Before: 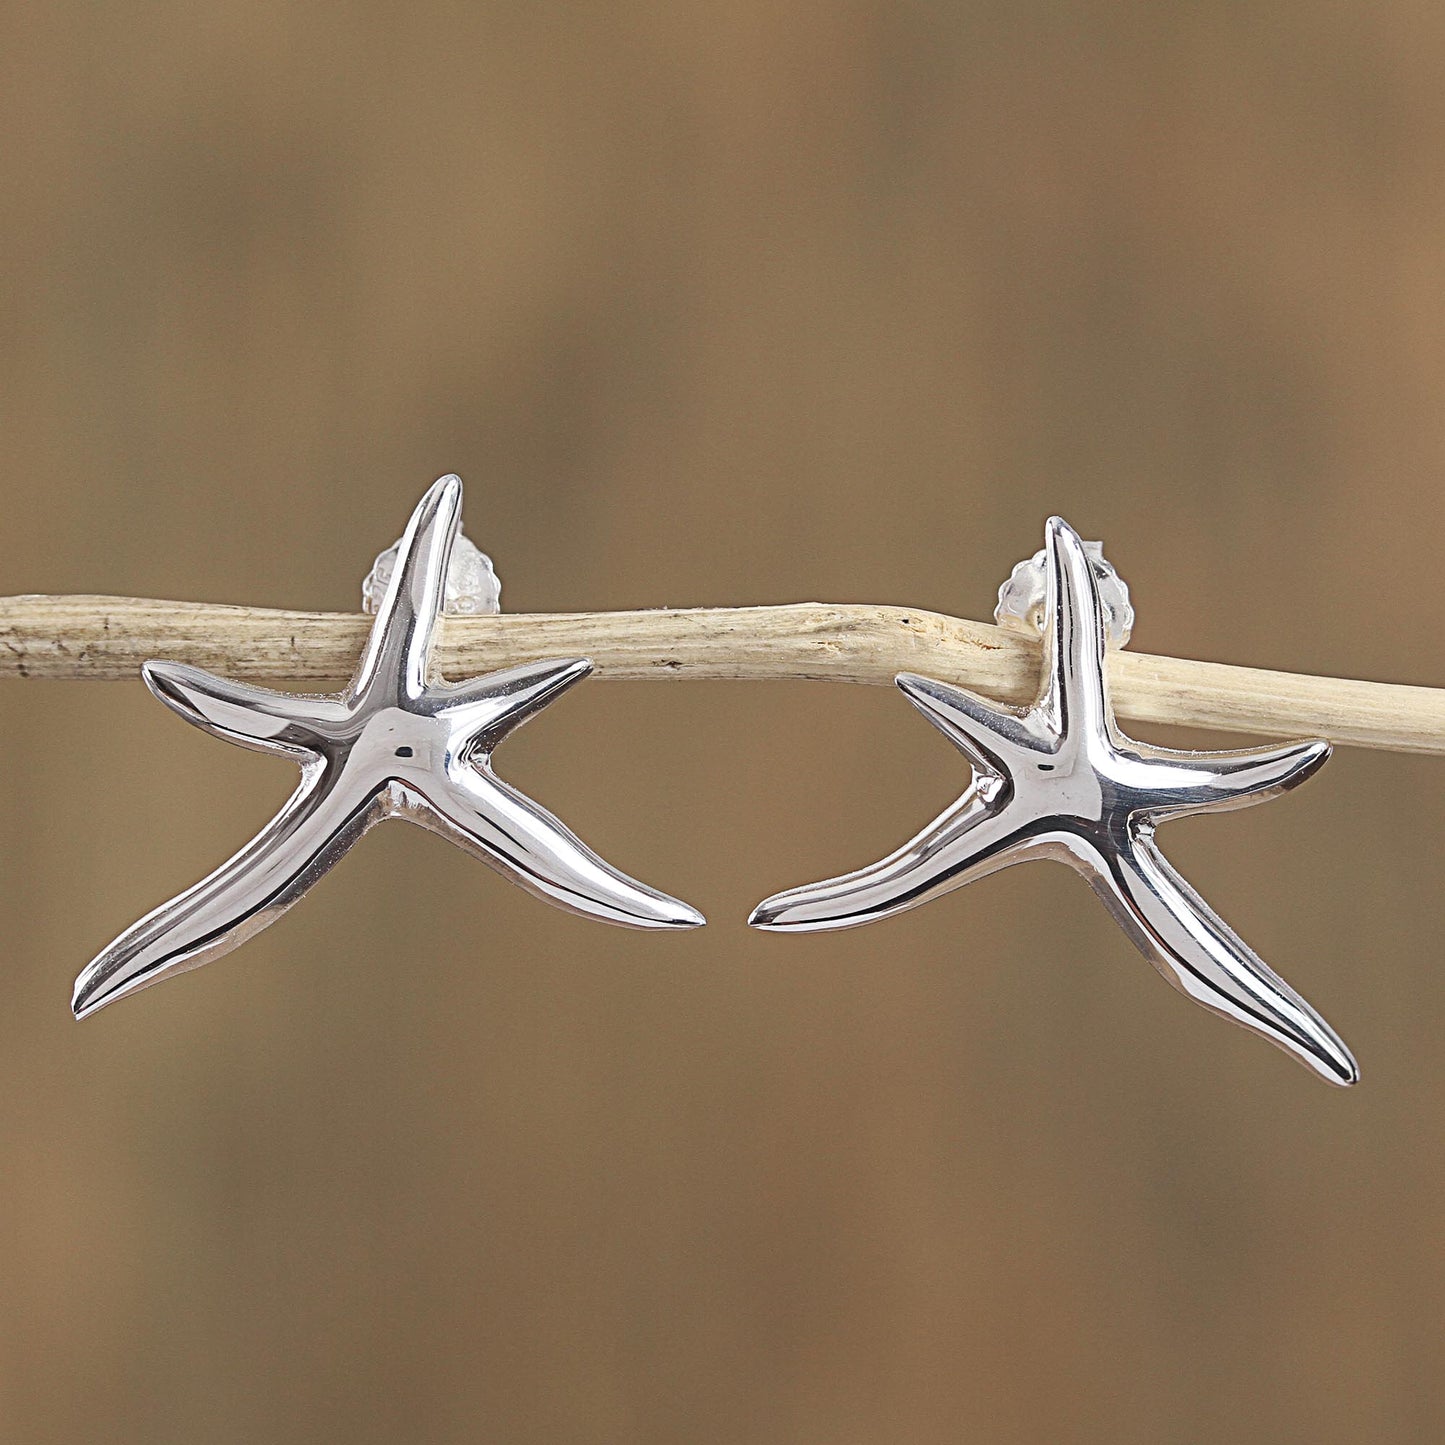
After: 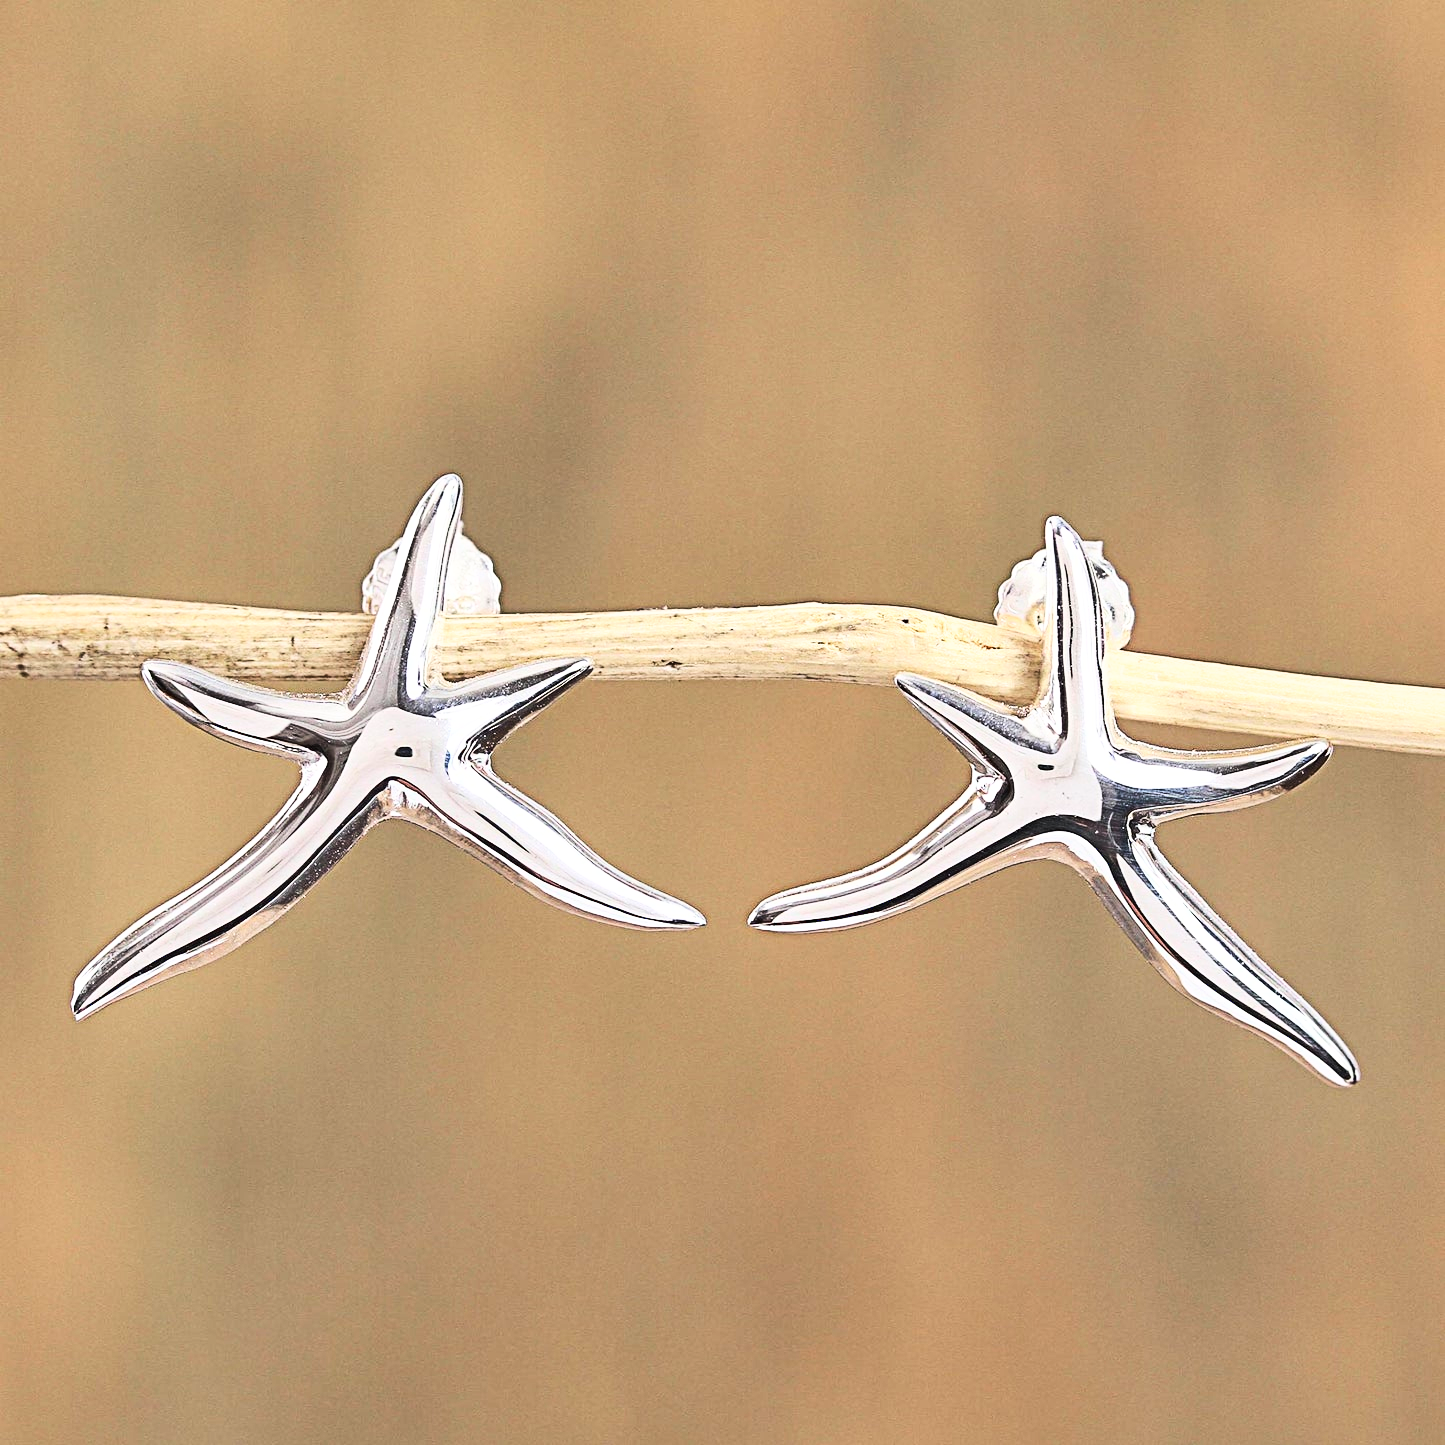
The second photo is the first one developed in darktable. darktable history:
base curve: curves: ch0 [(0, 0.003) (0.001, 0.002) (0.006, 0.004) (0.02, 0.022) (0.048, 0.086) (0.094, 0.234) (0.162, 0.431) (0.258, 0.629) (0.385, 0.8) (0.548, 0.918) (0.751, 0.988) (1, 1)]
shadows and highlights: low approximation 0.01, soften with gaussian
